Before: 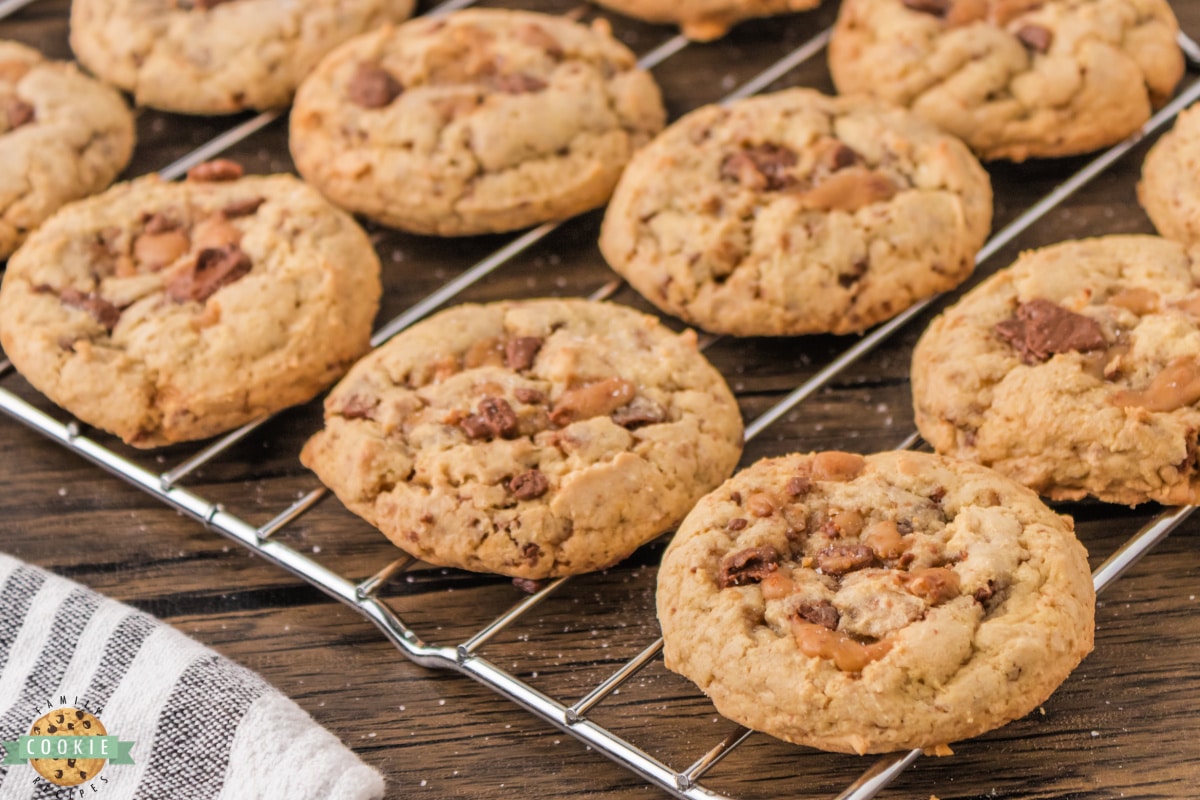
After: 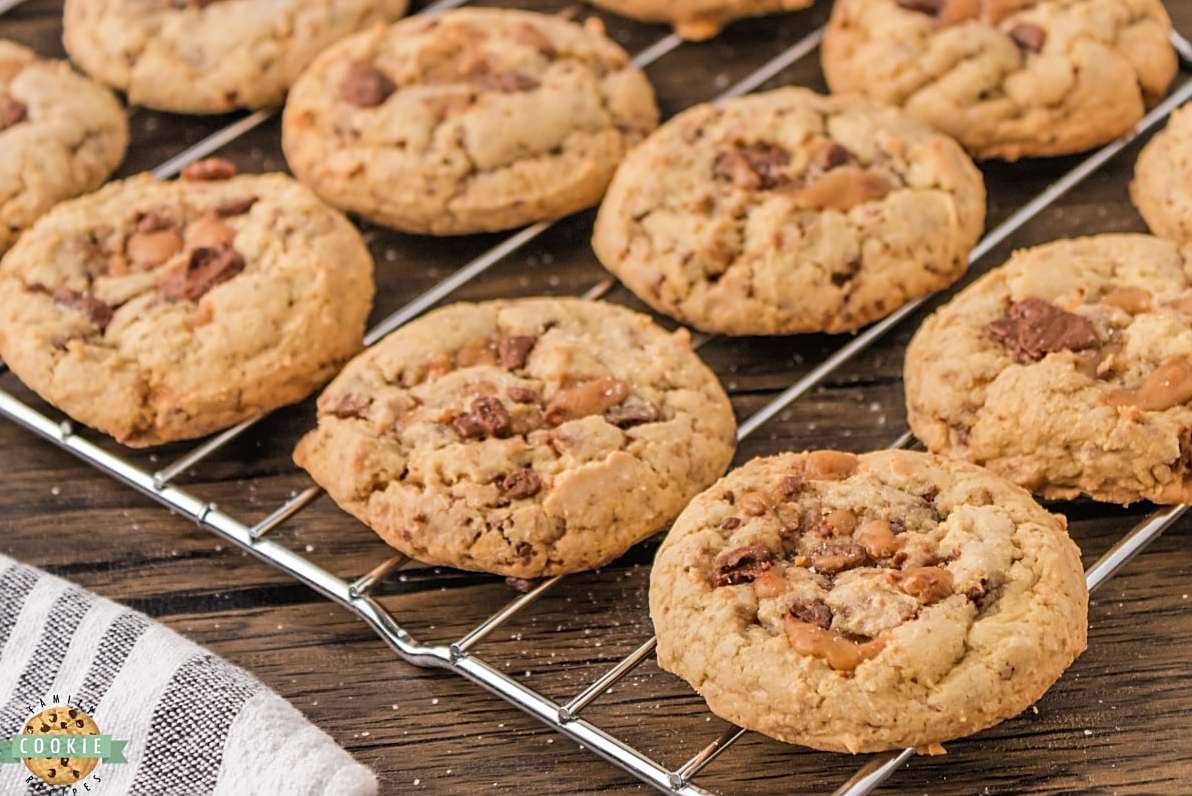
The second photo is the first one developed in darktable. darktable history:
crop and rotate: left 0.614%, top 0.179%, bottom 0.309%
sharpen: on, module defaults
